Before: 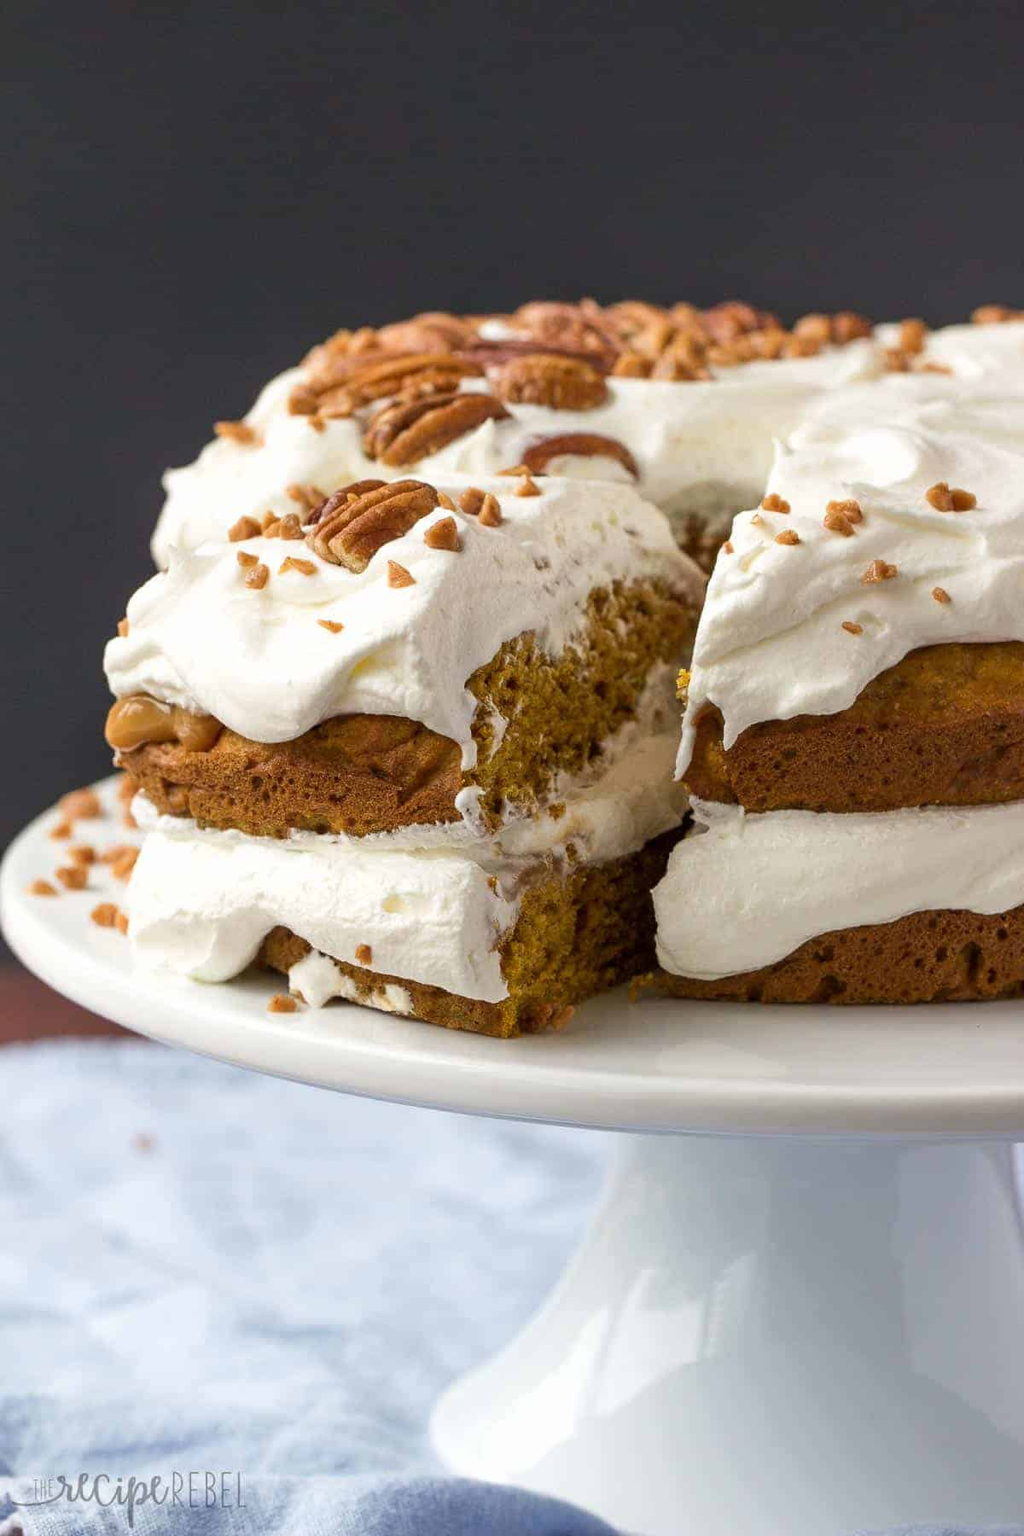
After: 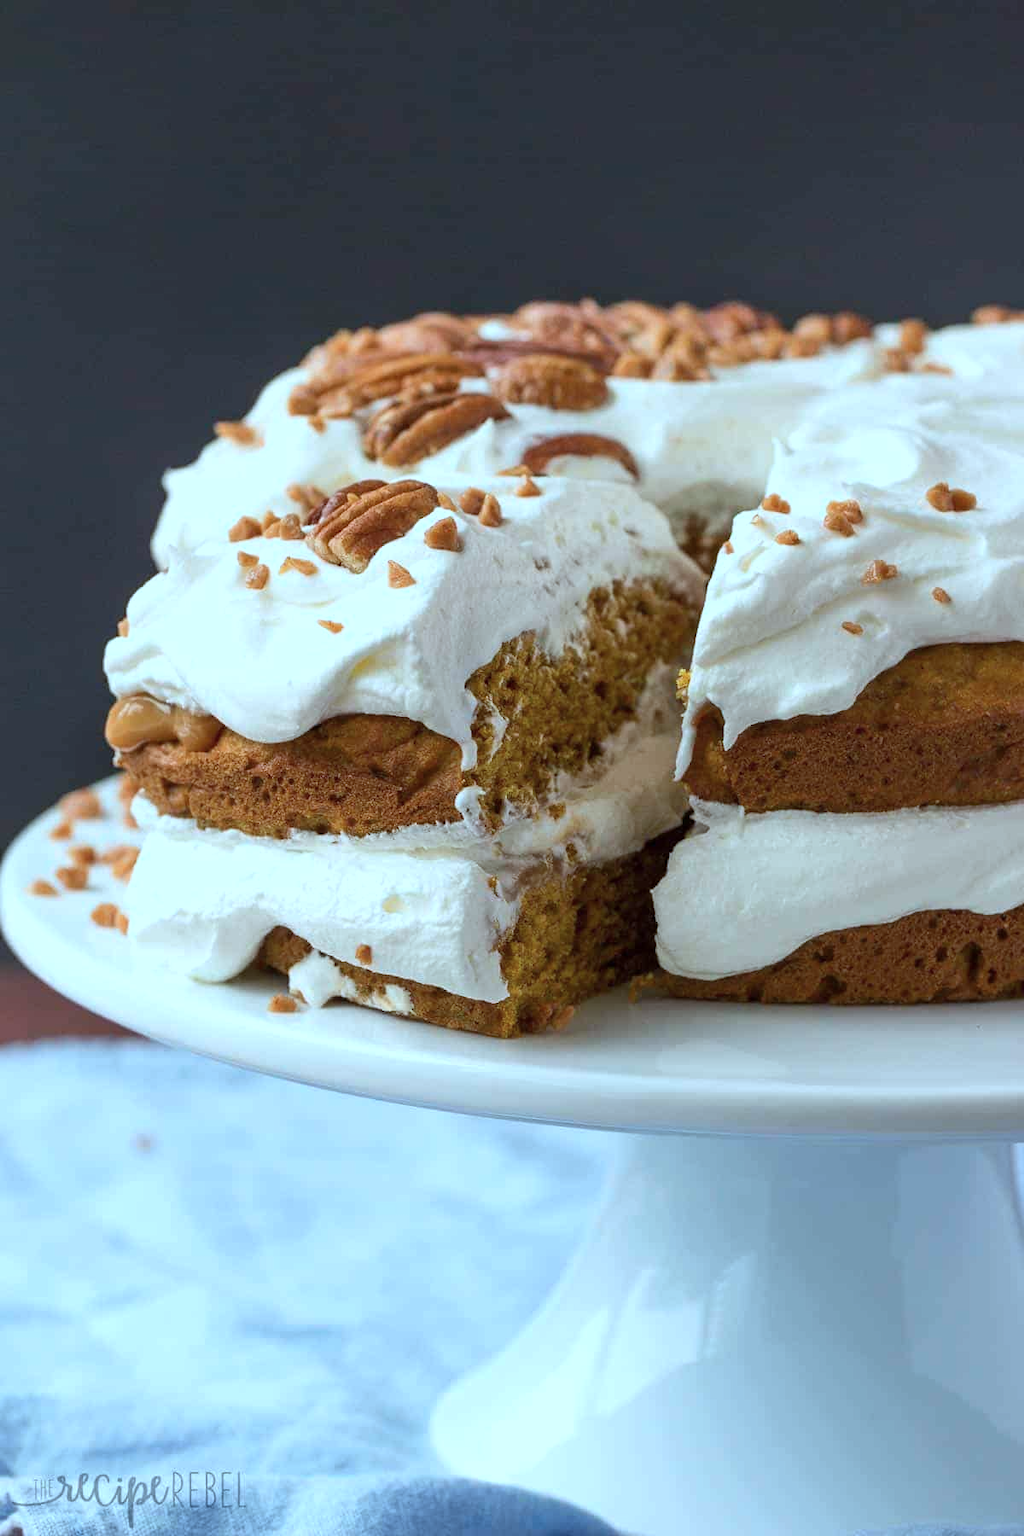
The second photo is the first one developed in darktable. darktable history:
color correction: highlights a* -10.57, highlights b* -19.29
